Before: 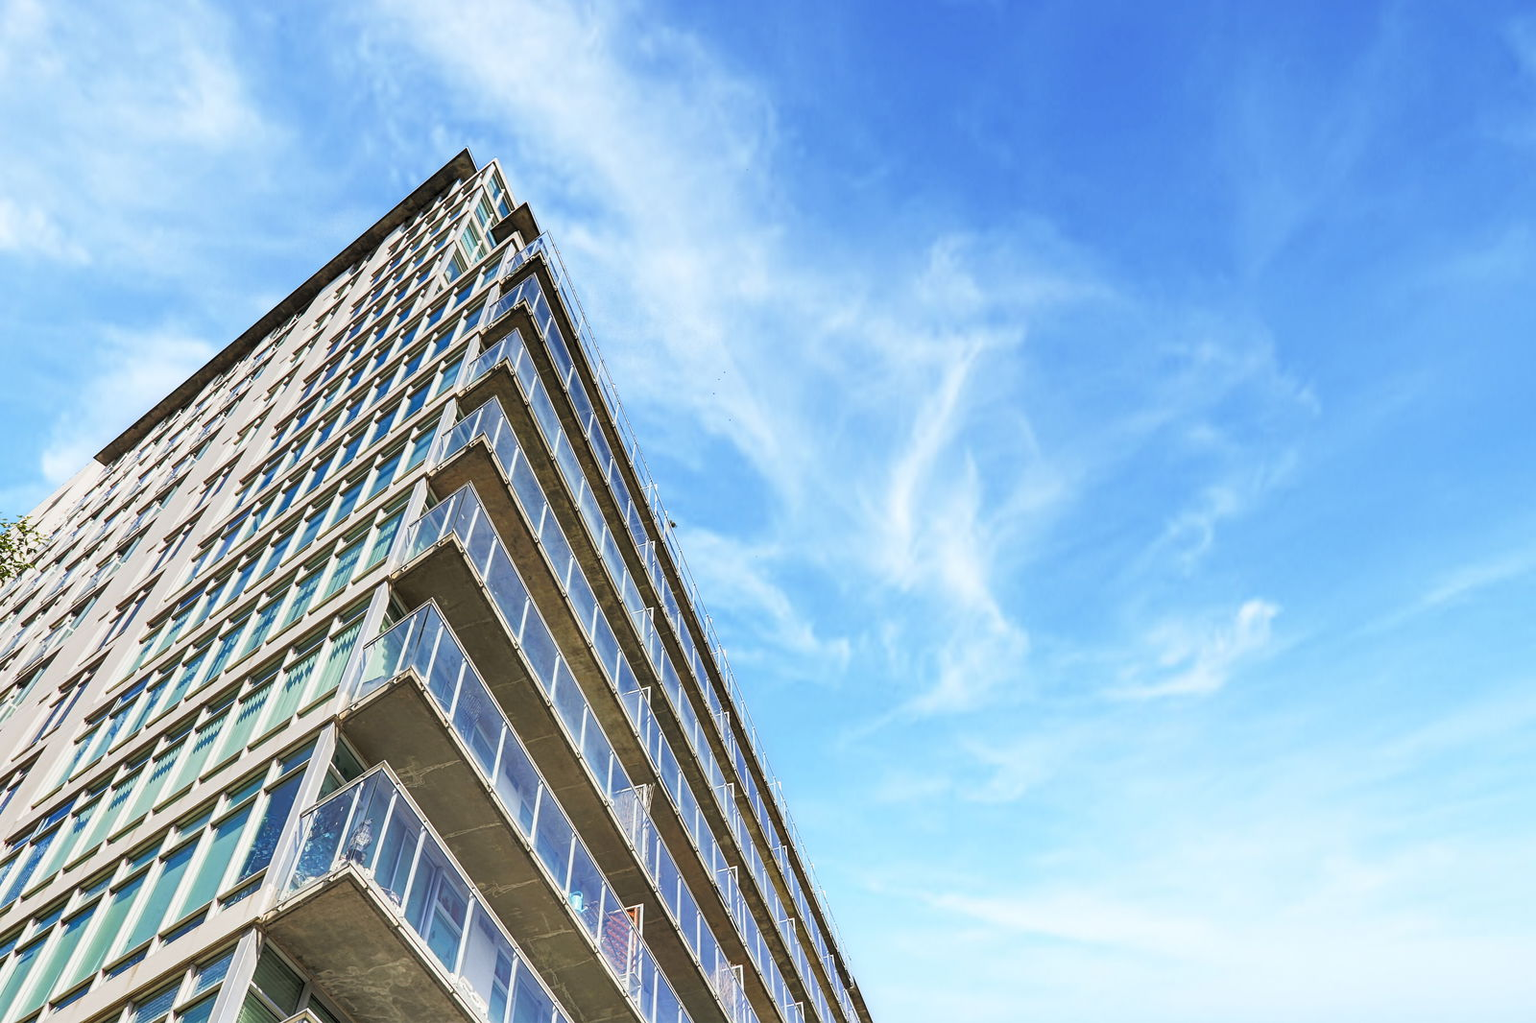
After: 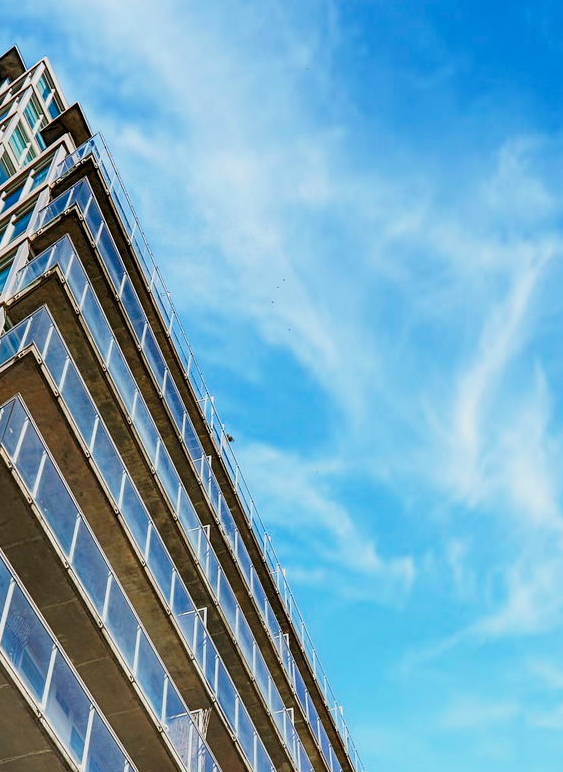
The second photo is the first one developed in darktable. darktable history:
crop and rotate: left 29.476%, top 10.214%, right 35.32%, bottom 17.333%
exposure: black level correction 0.006, exposure -0.226 EV, compensate highlight preservation false
